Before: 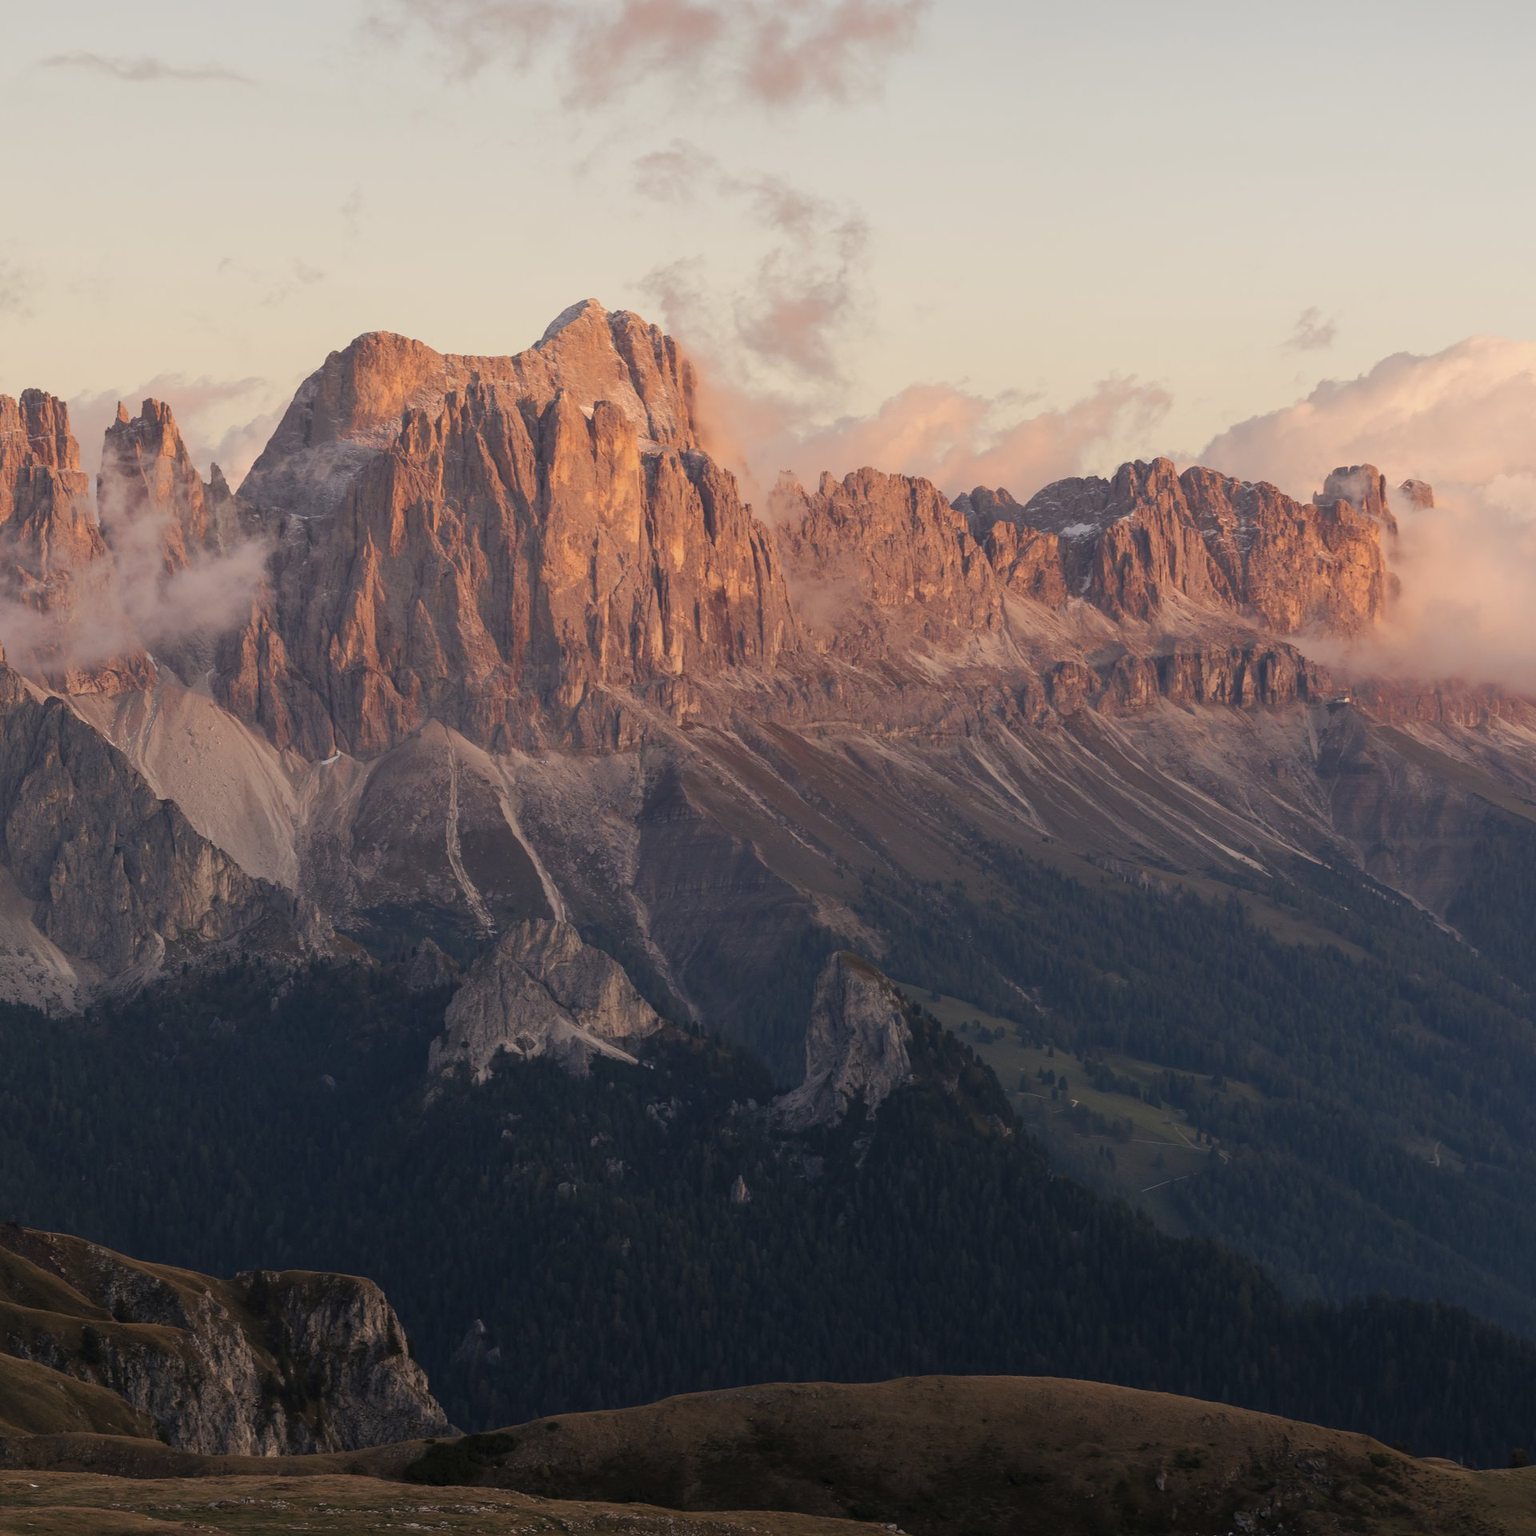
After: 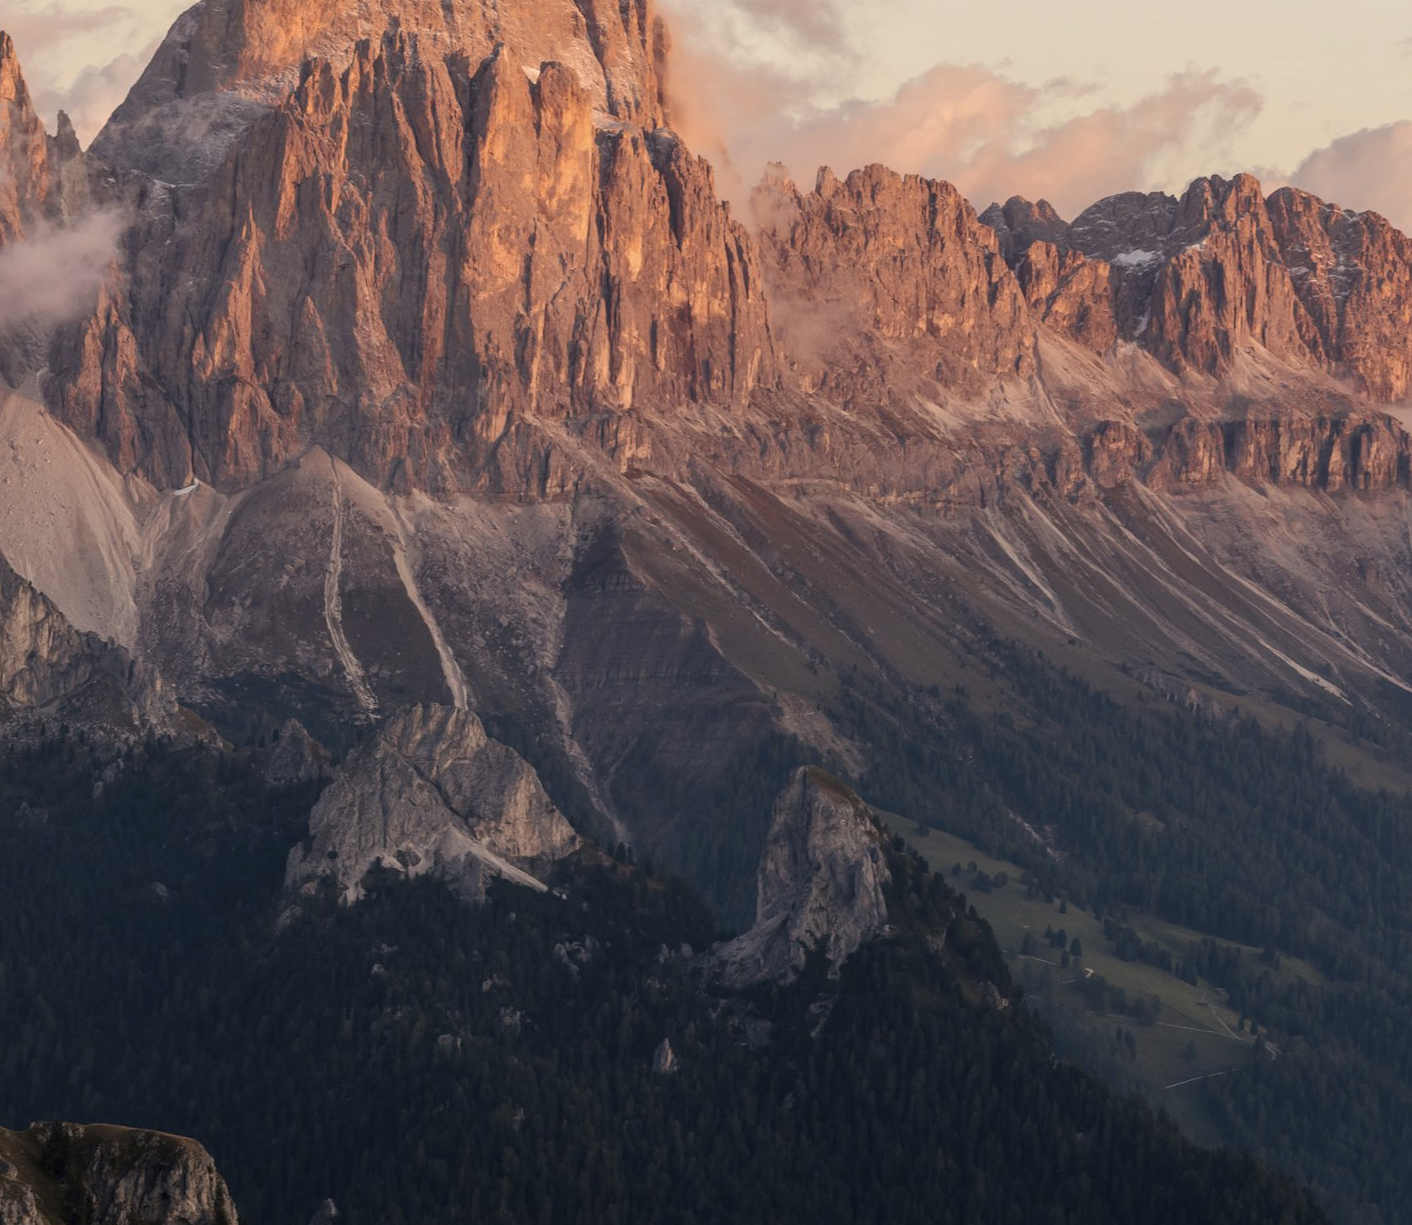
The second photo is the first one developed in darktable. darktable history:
crop and rotate: angle -3.37°, left 9.79%, top 20.73%, right 12.42%, bottom 11.82%
local contrast: on, module defaults
